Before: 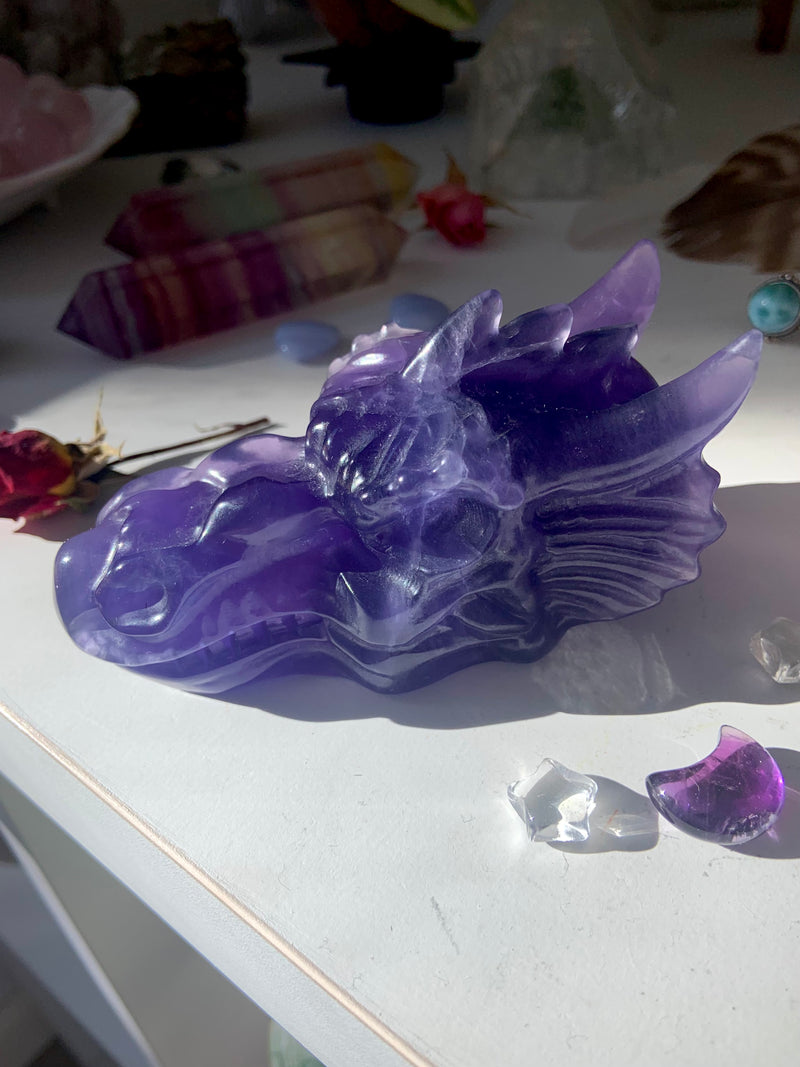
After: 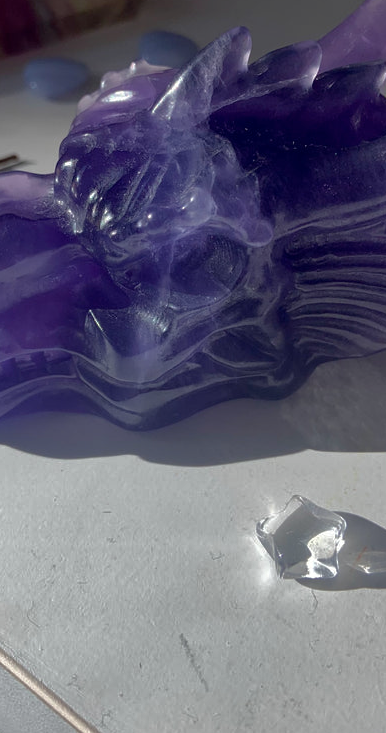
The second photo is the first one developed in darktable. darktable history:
shadows and highlights: shadows 25, highlights -48, soften with gaussian
base curve: curves: ch0 [(0, 0) (0.826, 0.587) (1, 1)]
crop: left 31.379%, top 24.658%, right 20.326%, bottom 6.628%
